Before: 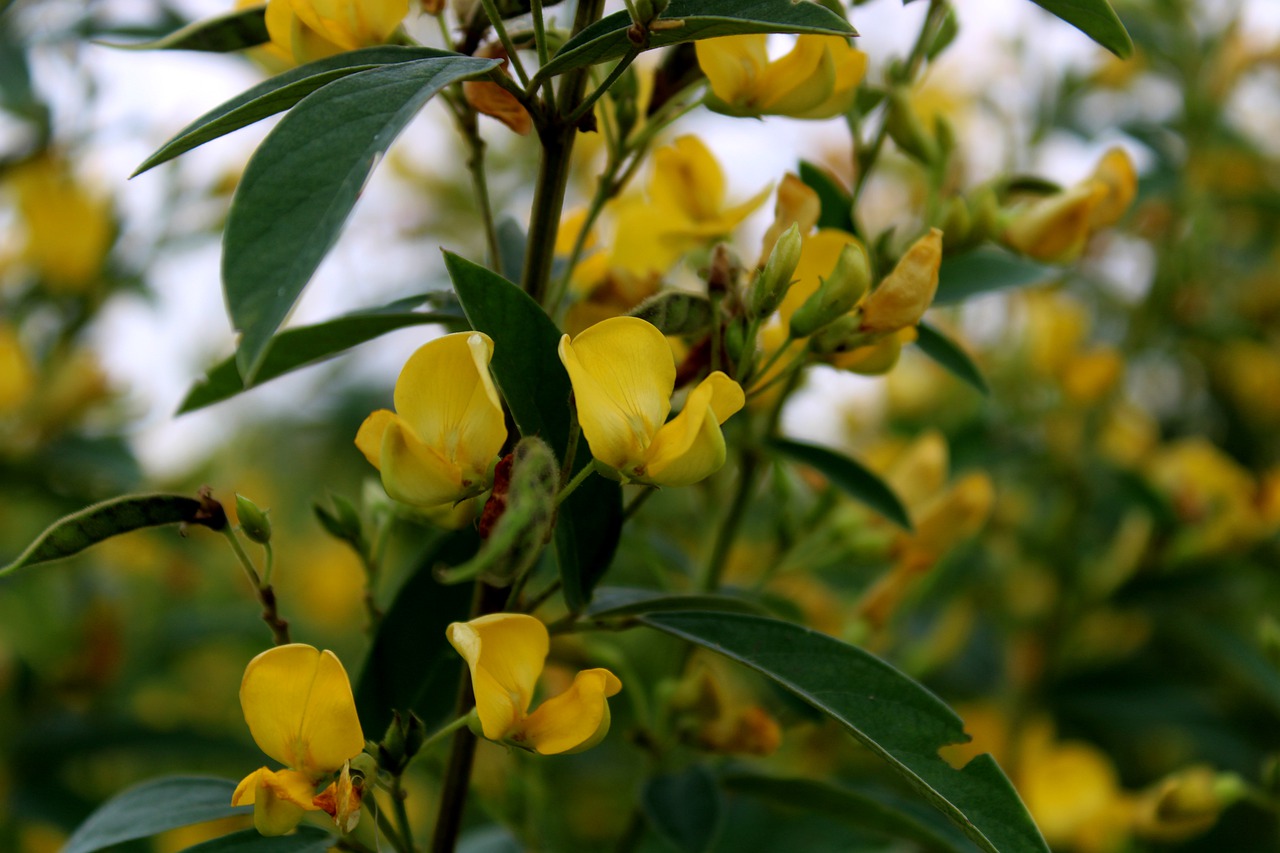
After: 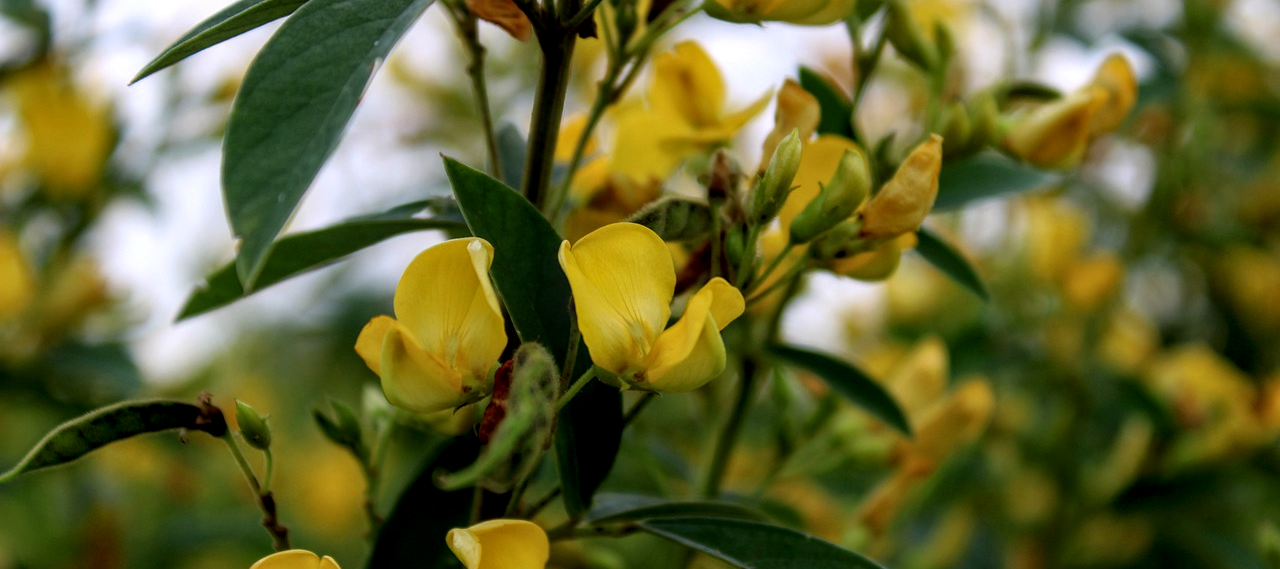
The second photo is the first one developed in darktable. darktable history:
crop: top 11.129%, bottom 22.088%
local contrast: detail 130%
